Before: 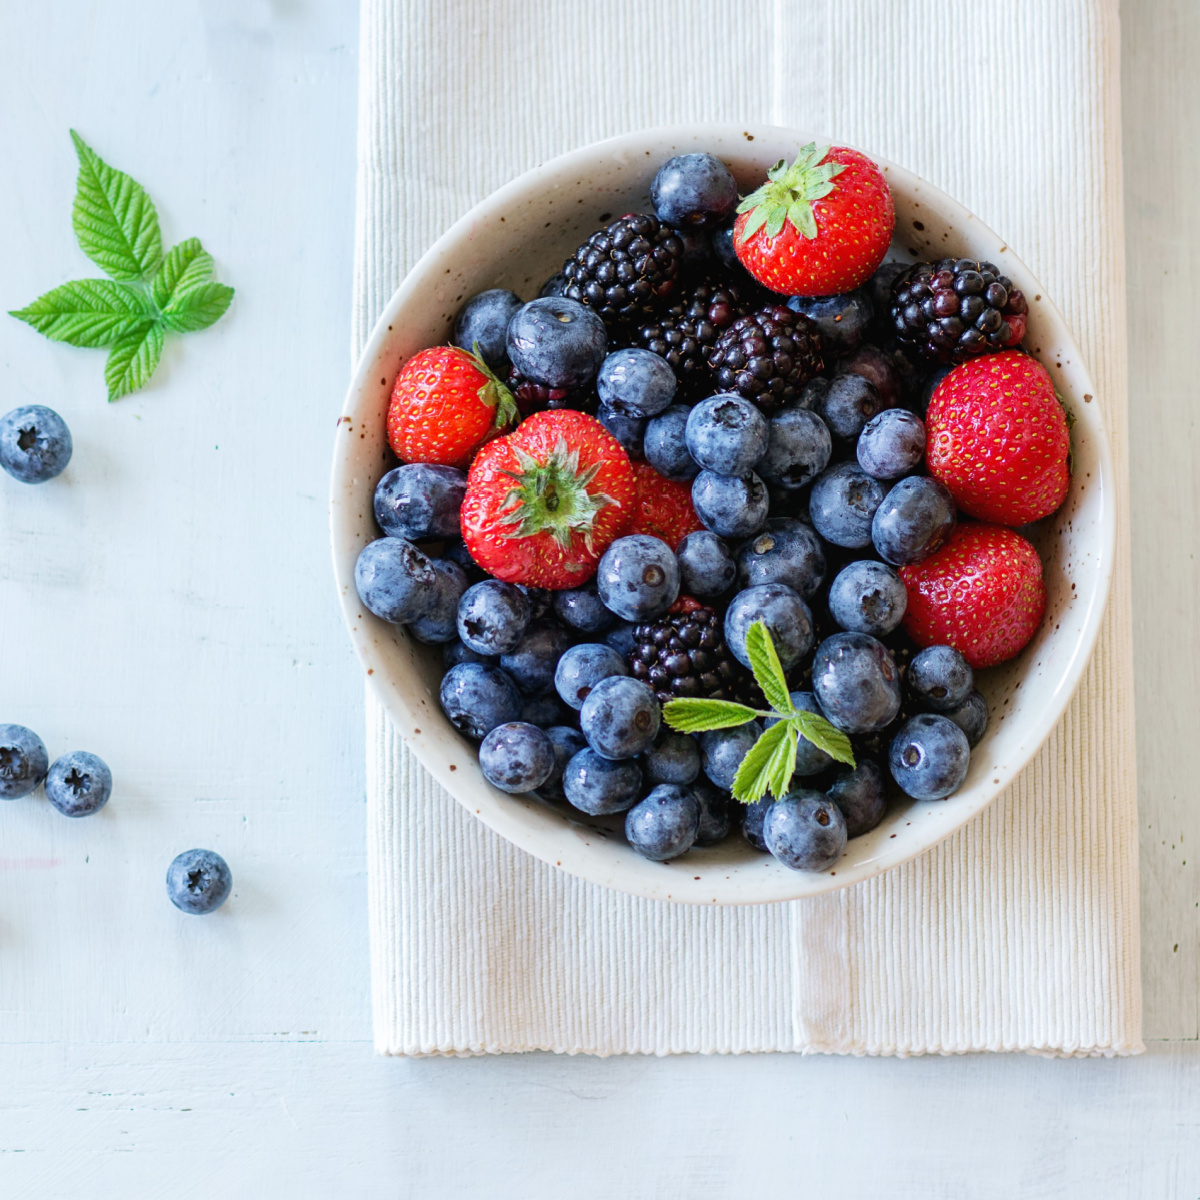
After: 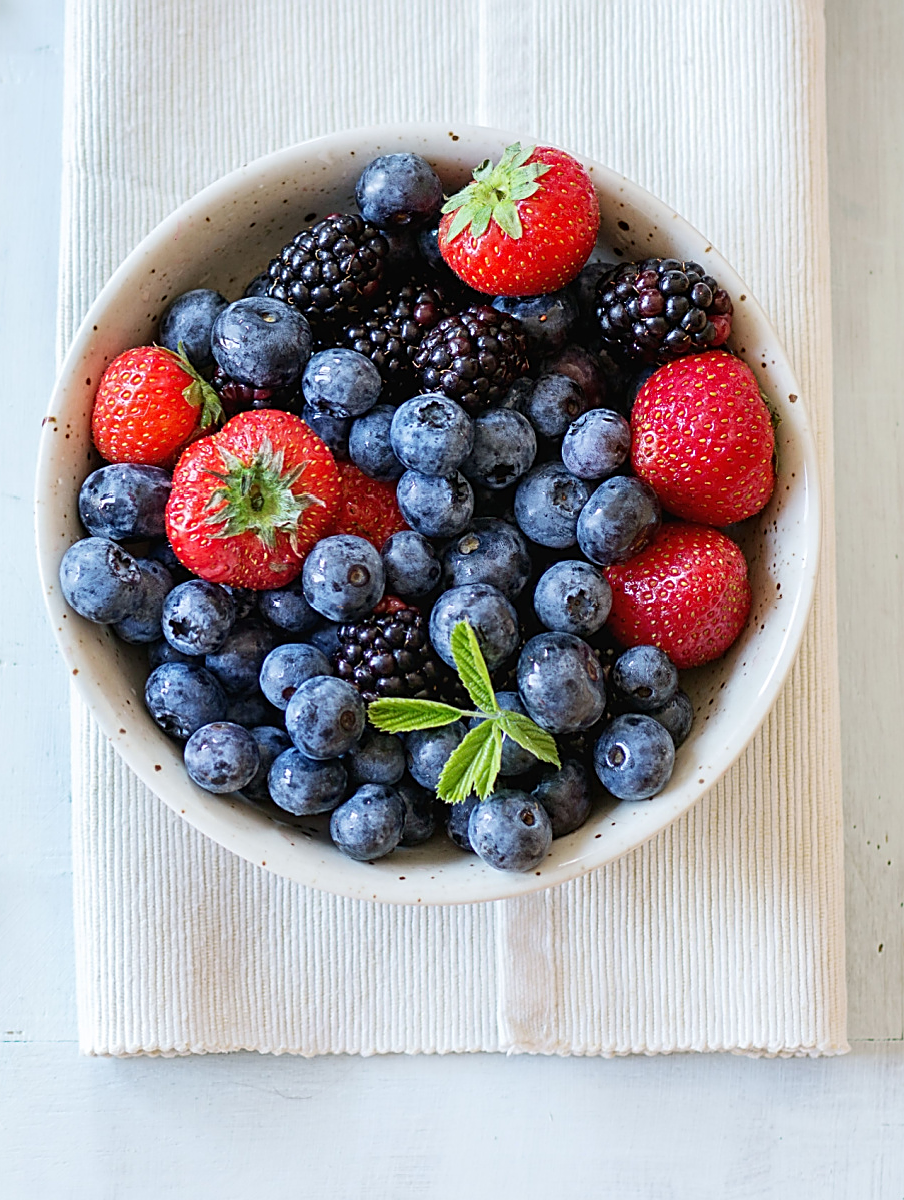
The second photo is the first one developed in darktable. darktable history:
crop and rotate: left 24.6%
sharpen: amount 0.75
